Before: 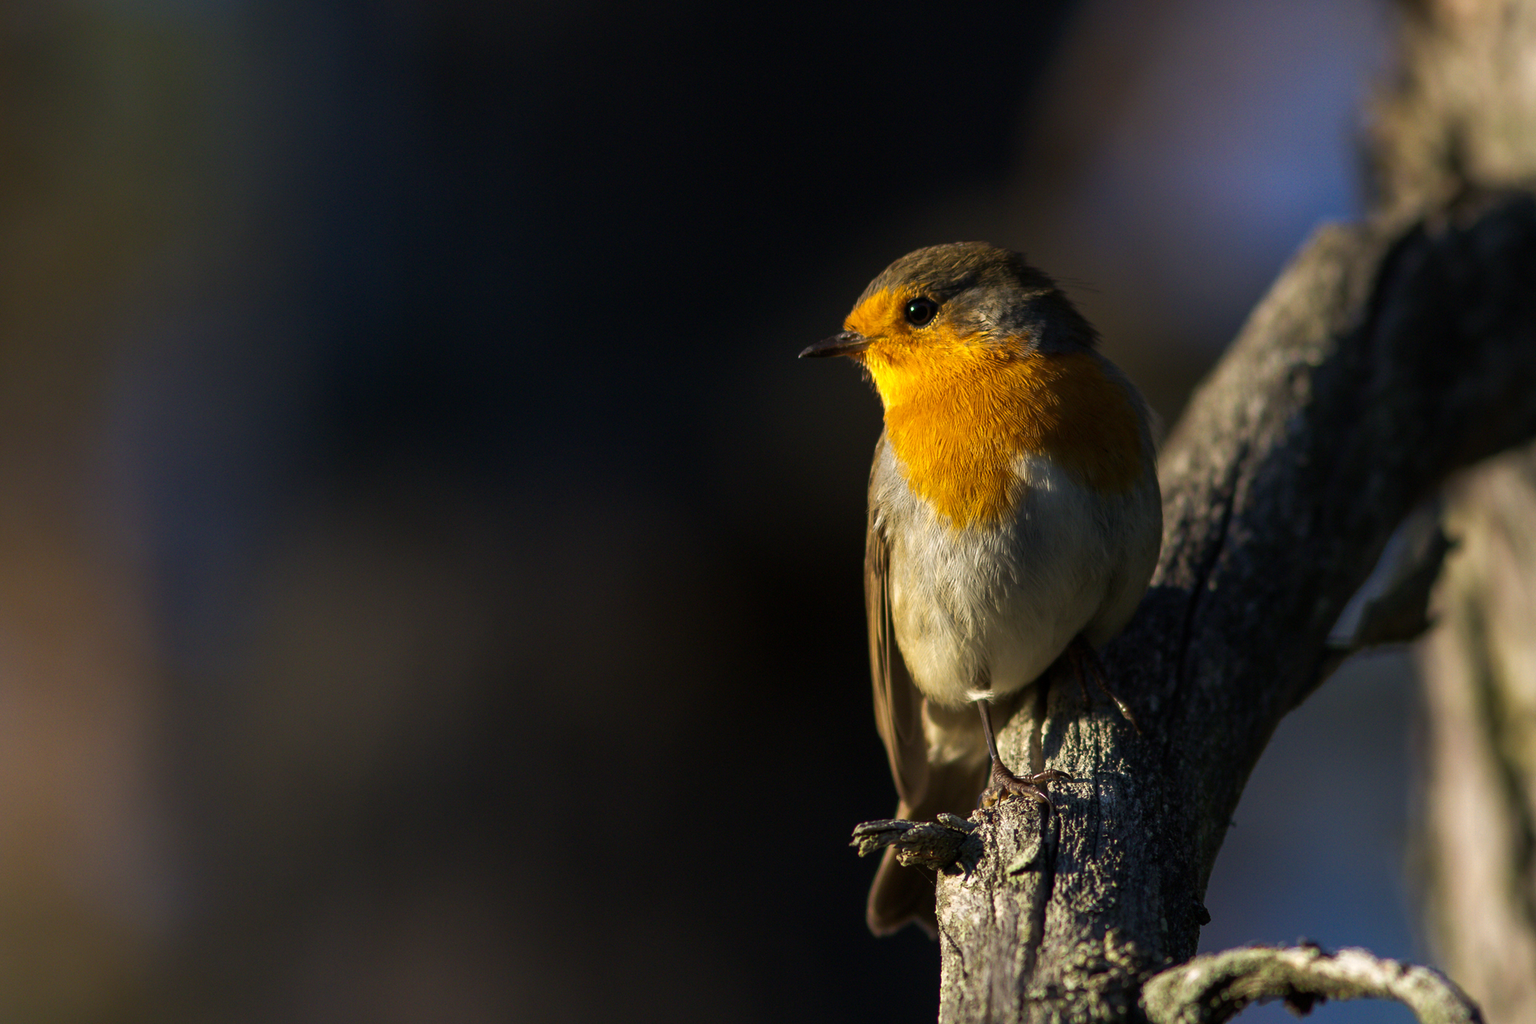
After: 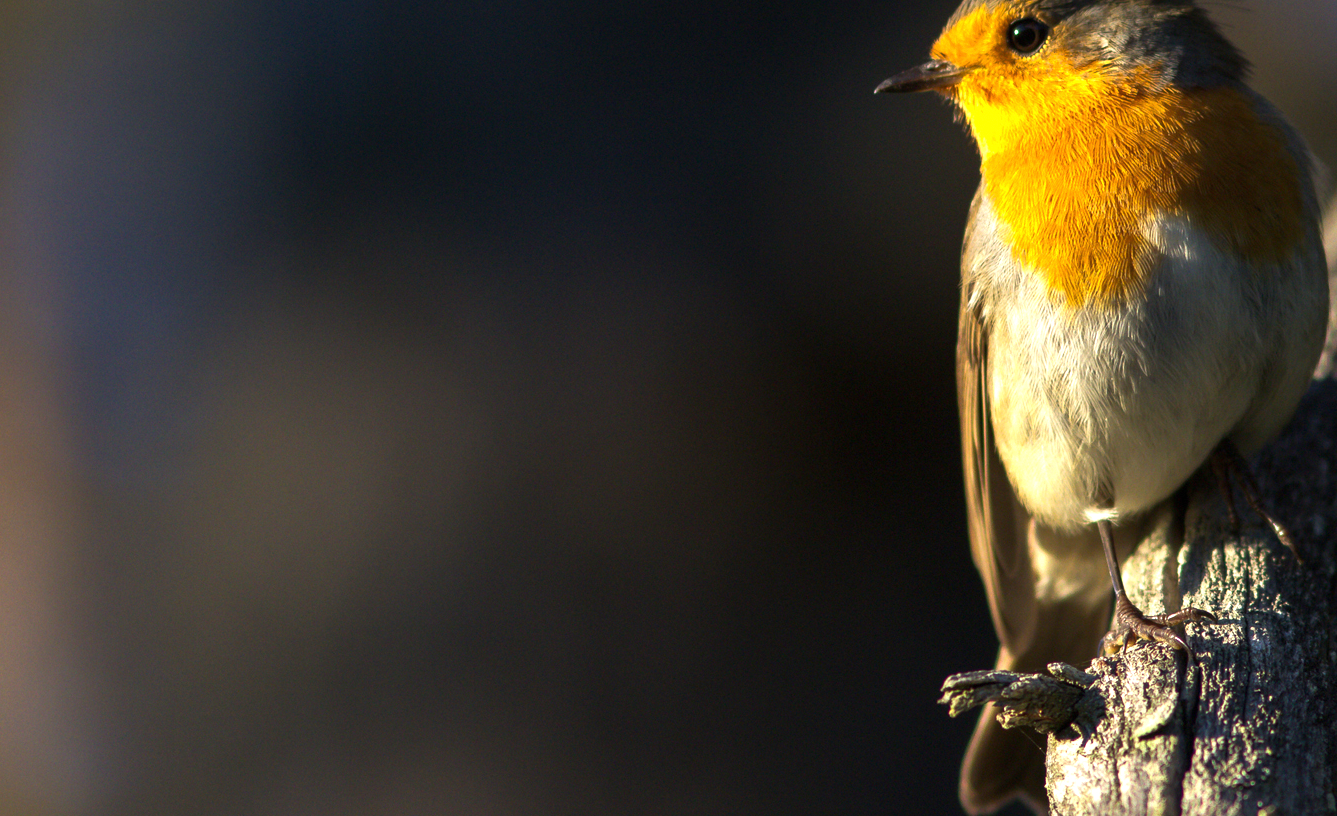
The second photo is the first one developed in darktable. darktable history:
crop: left 6.503%, top 27.713%, right 23.824%, bottom 8.533%
exposure: black level correction 0, exposure 0.891 EV, compensate highlight preservation false
